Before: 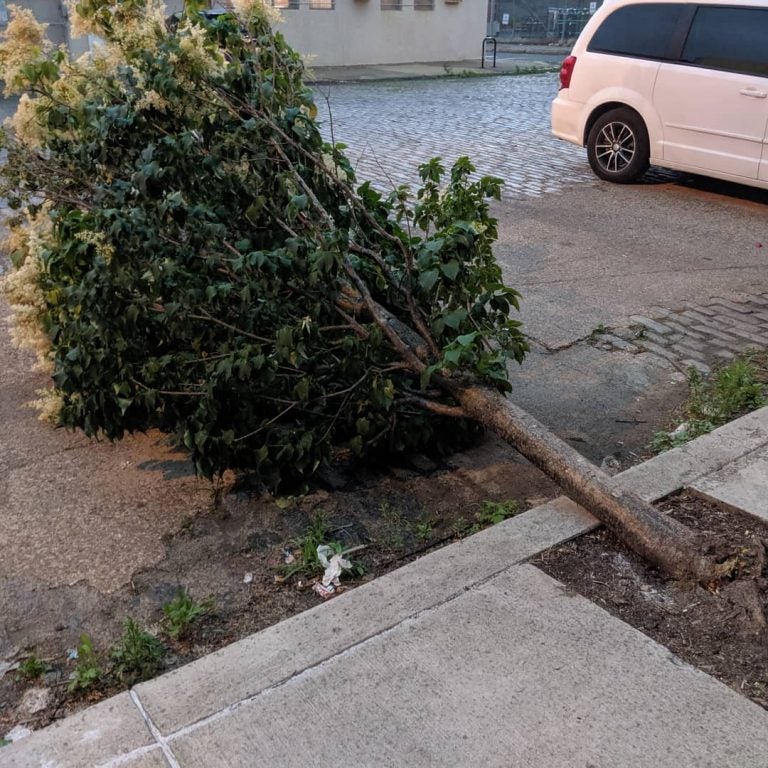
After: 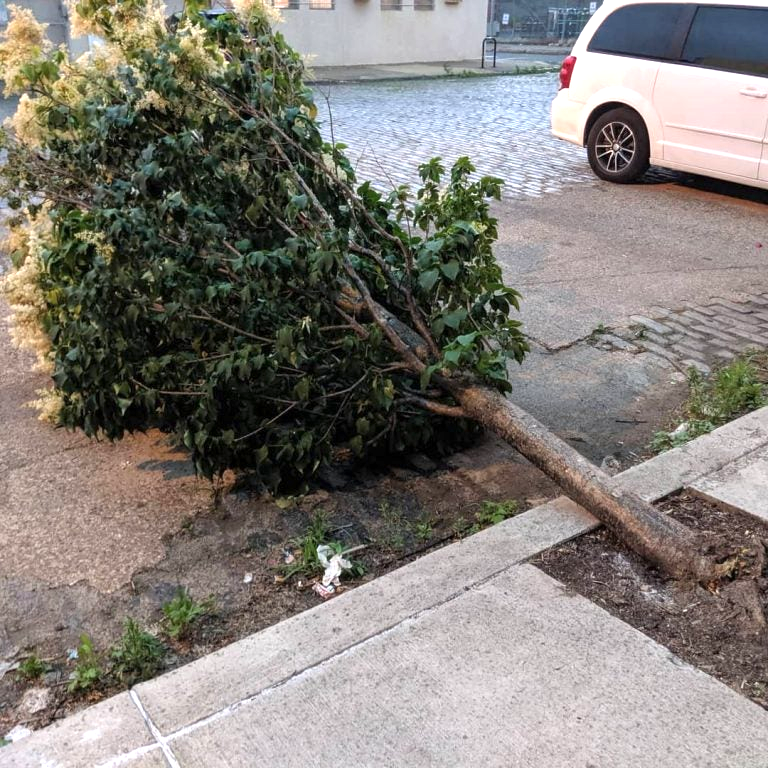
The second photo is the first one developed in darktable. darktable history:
exposure: exposure 0.814 EV, compensate highlight preservation false
